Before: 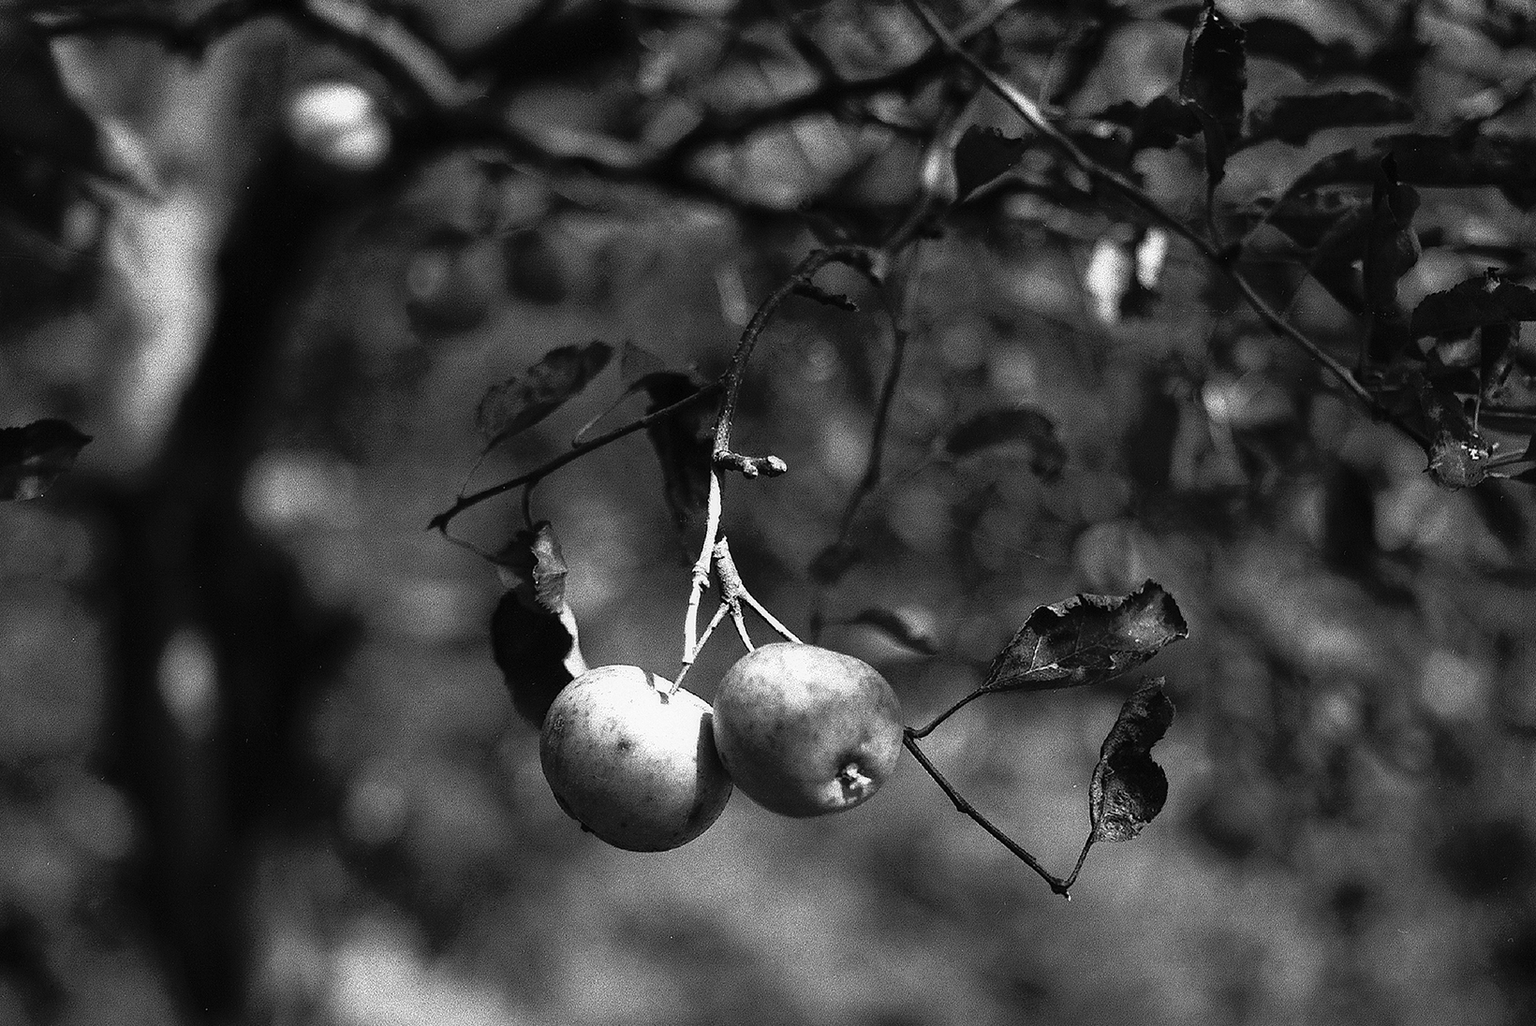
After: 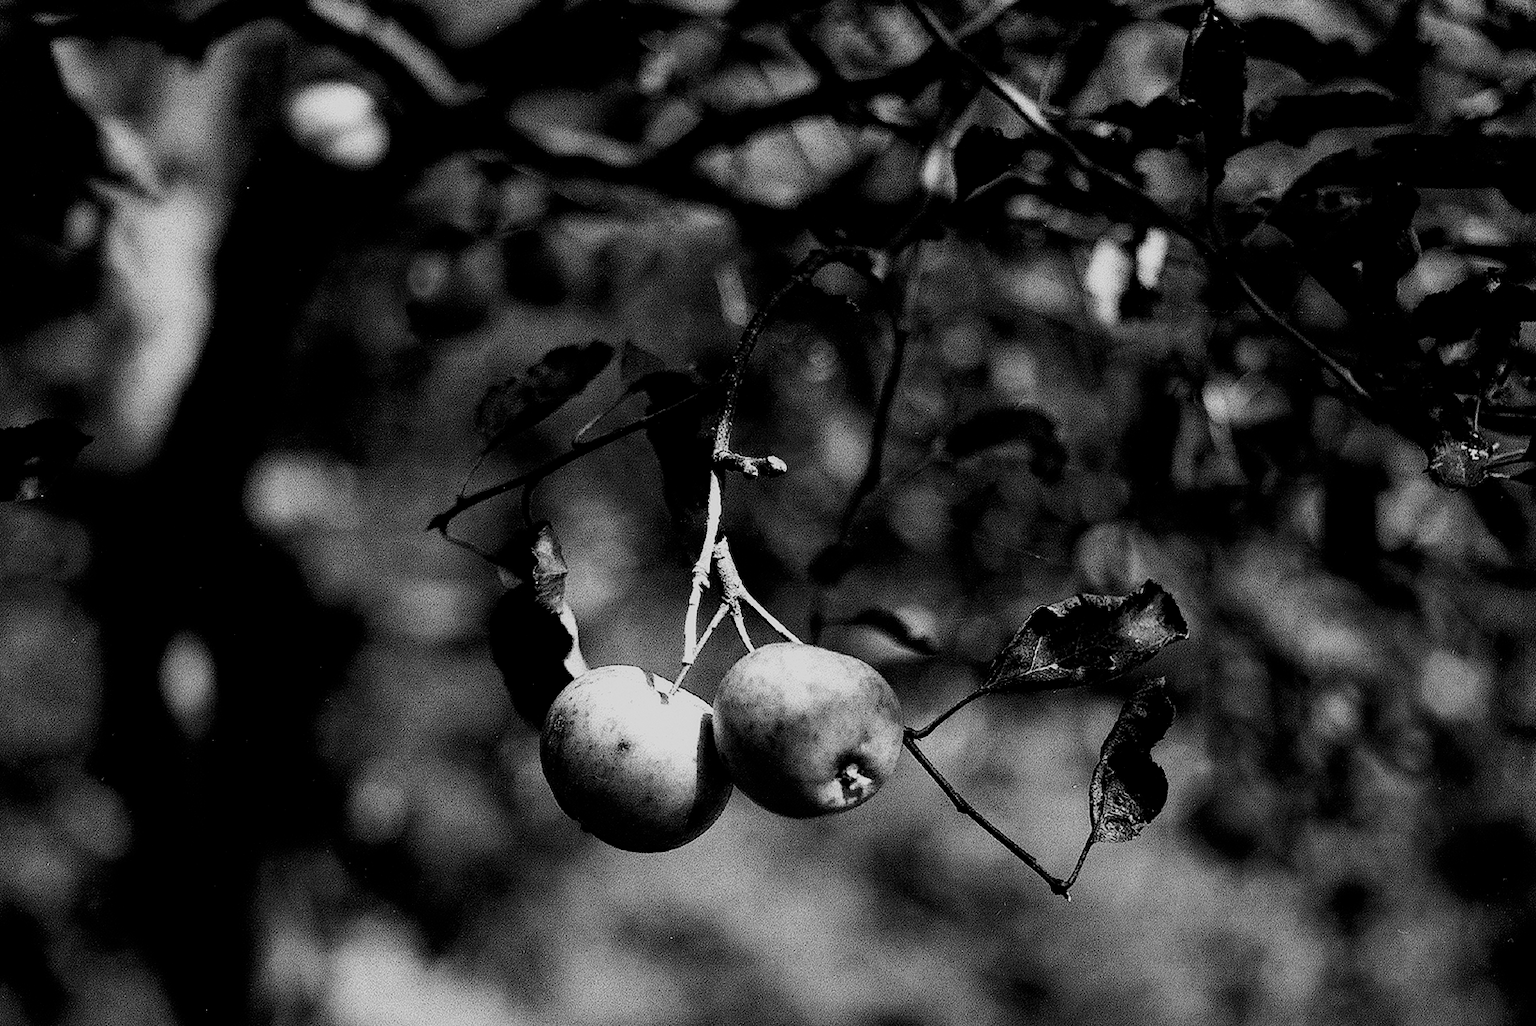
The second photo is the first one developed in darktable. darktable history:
filmic rgb: middle gray luminance 18%, black relative exposure -7.5 EV, white relative exposure 8.5 EV, threshold 6 EV, target black luminance 0%, hardness 2.23, latitude 18.37%, contrast 0.878, highlights saturation mix 5%, shadows ↔ highlights balance 10.15%, add noise in highlights 0, preserve chrominance no, color science v3 (2019), use custom middle-gray values true, iterations of high-quality reconstruction 0, contrast in highlights soft, enable highlight reconstruction true
tone equalizer: -8 EV -0.75 EV, -7 EV -0.7 EV, -6 EV -0.6 EV, -5 EV -0.4 EV, -3 EV 0.4 EV, -2 EV 0.6 EV, -1 EV 0.7 EV, +0 EV 0.75 EV, edges refinement/feathering 500, mask exposure compensation -1.57 EV, preserve details no
